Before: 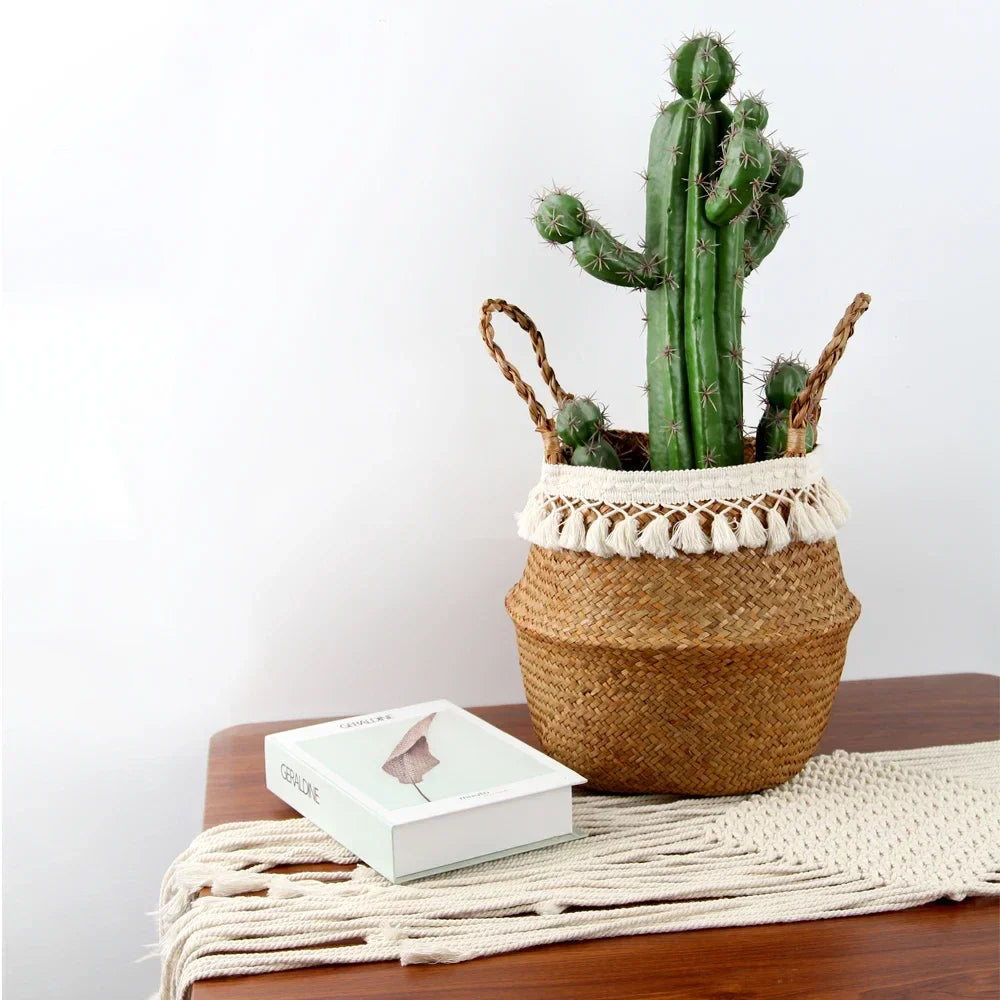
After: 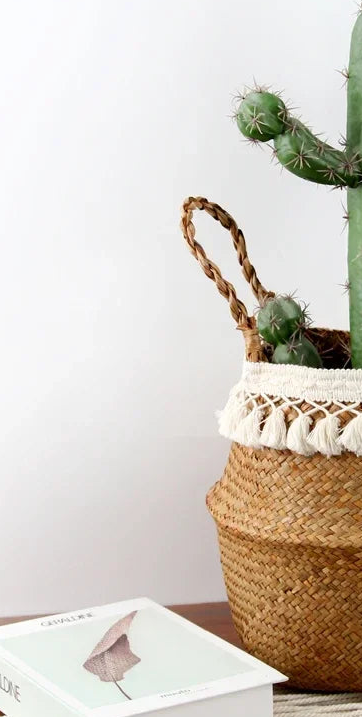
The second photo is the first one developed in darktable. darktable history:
crop and rotate: left 29.948%, top 10.201%, right 33.8%, bottom 18.097%
